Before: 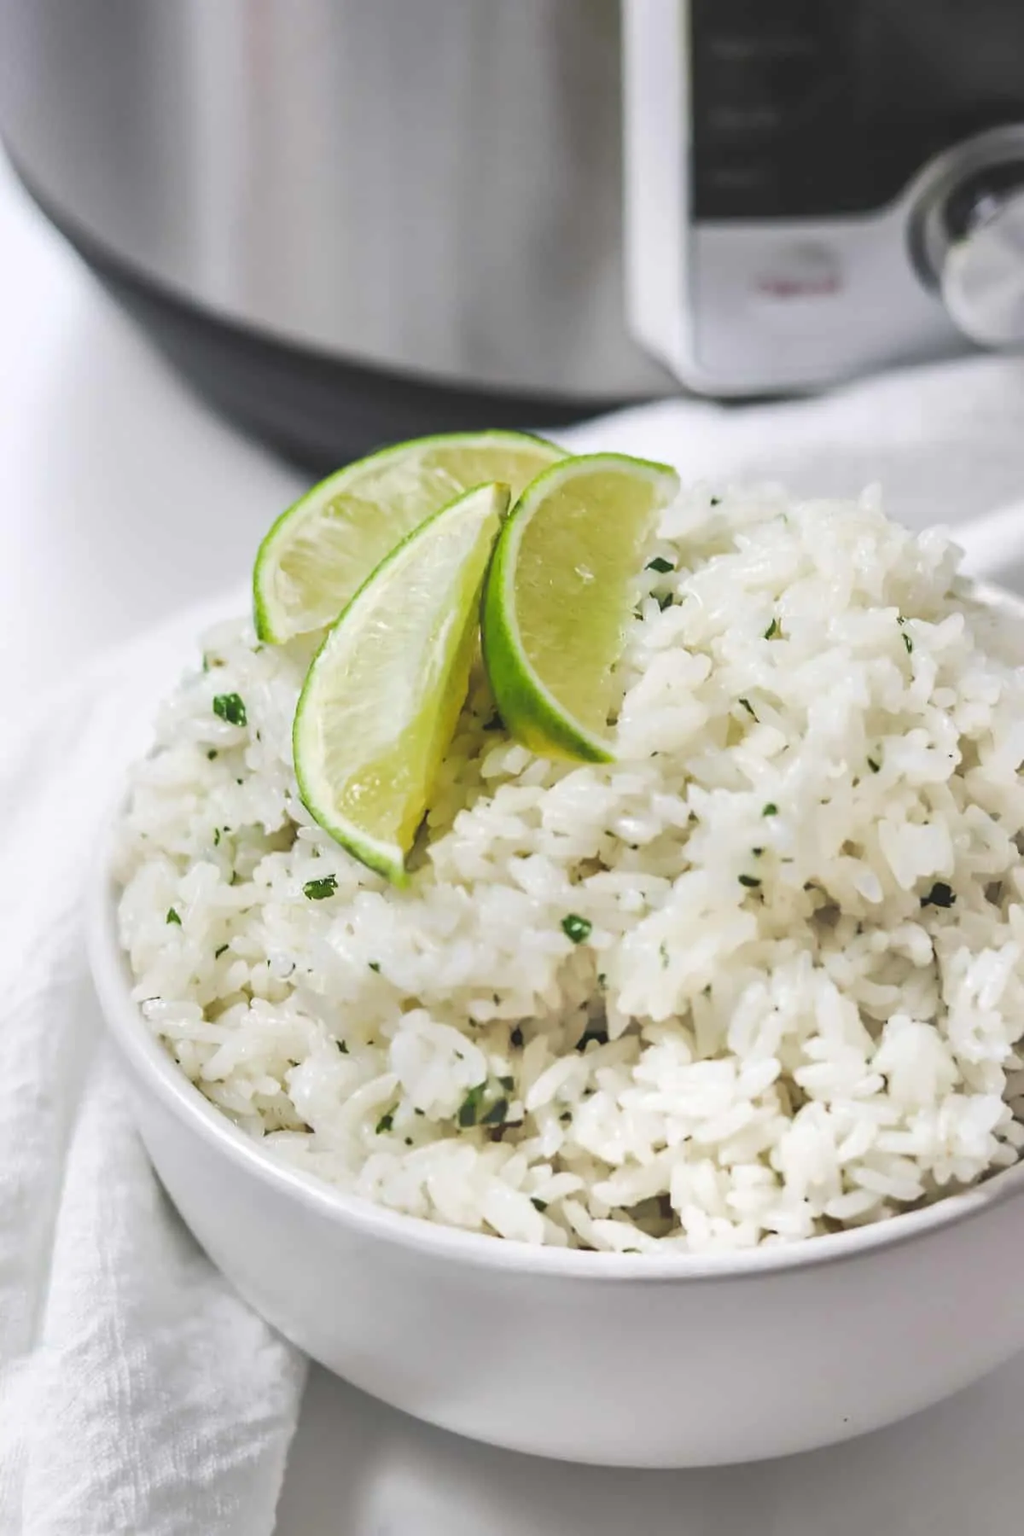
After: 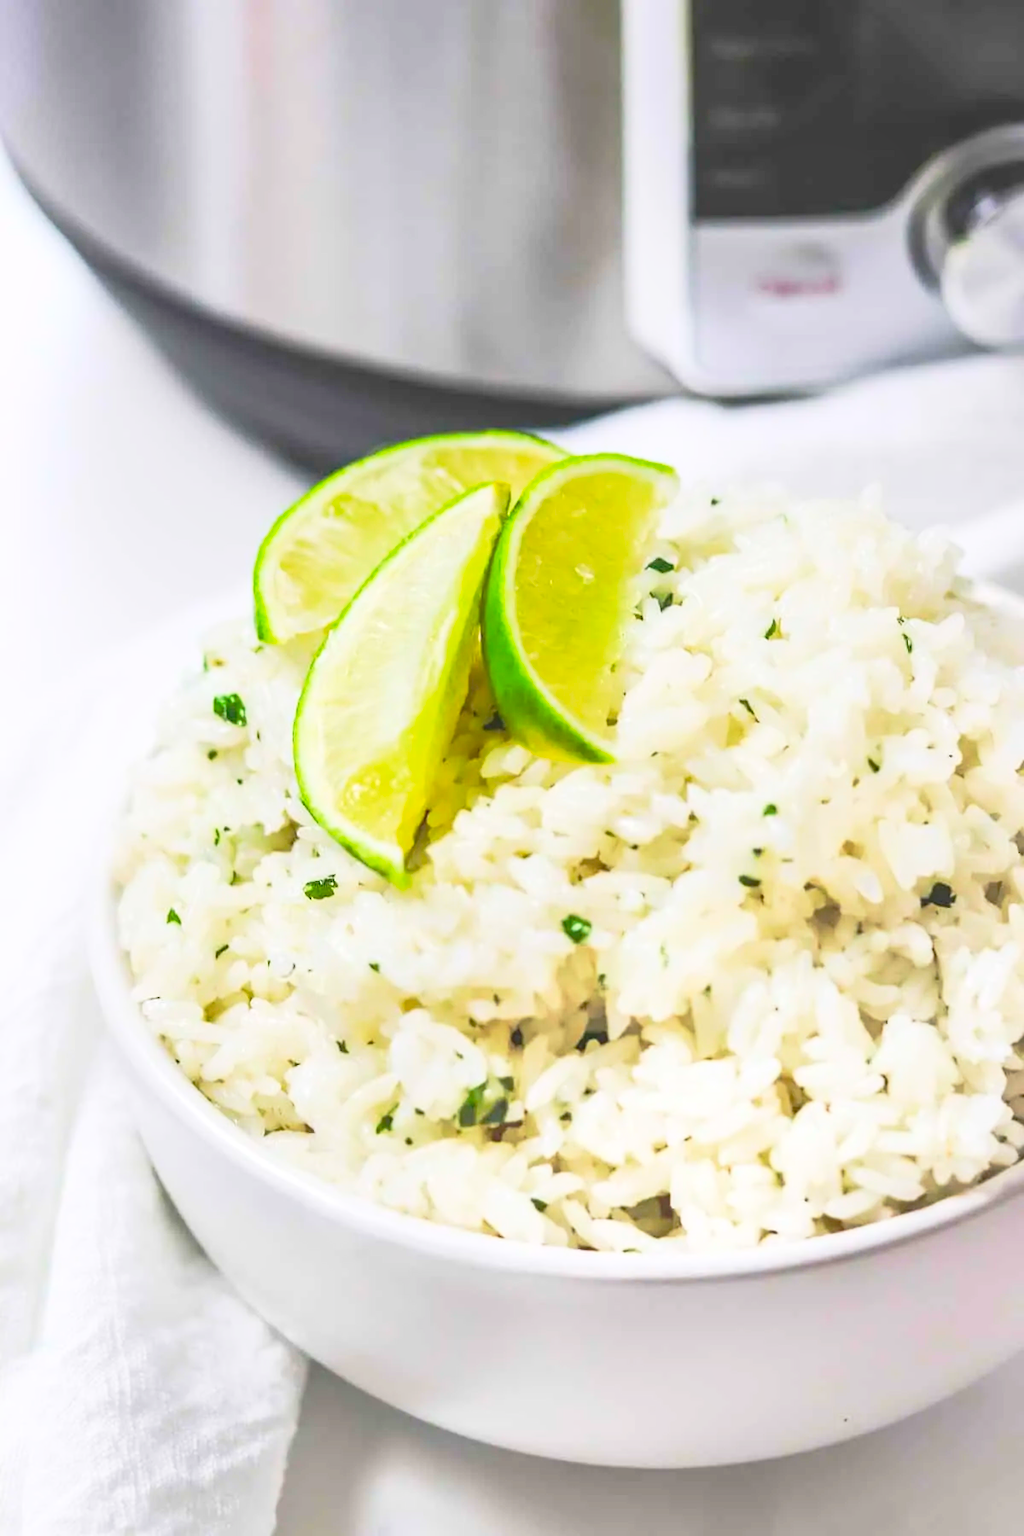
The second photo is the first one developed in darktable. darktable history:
contrast brightness saturation: contrast 0.198, brightness 0.197, saturation 0.808
local contrast: detail 109%
tone curve: curves: ch0 [(0, 0) (0.003, 0.049) (0.011, 0.051) (0.025, 0.055) (0.044, 0.065) (0.069, 0.081) (0.1, 0.11) (0.136, 0.15) (0.177, 0.195) (0.224, 0.242) (0.277, 0.308) (0.335, 0.375) (0.399, 0.436) (0.468, 0.5) (0.543, 0.574) (0.623, 0.665) (0.709, 0.761) (0.801, 0.851) (0.898, 0.933) (1, 1)], preserve colors none
